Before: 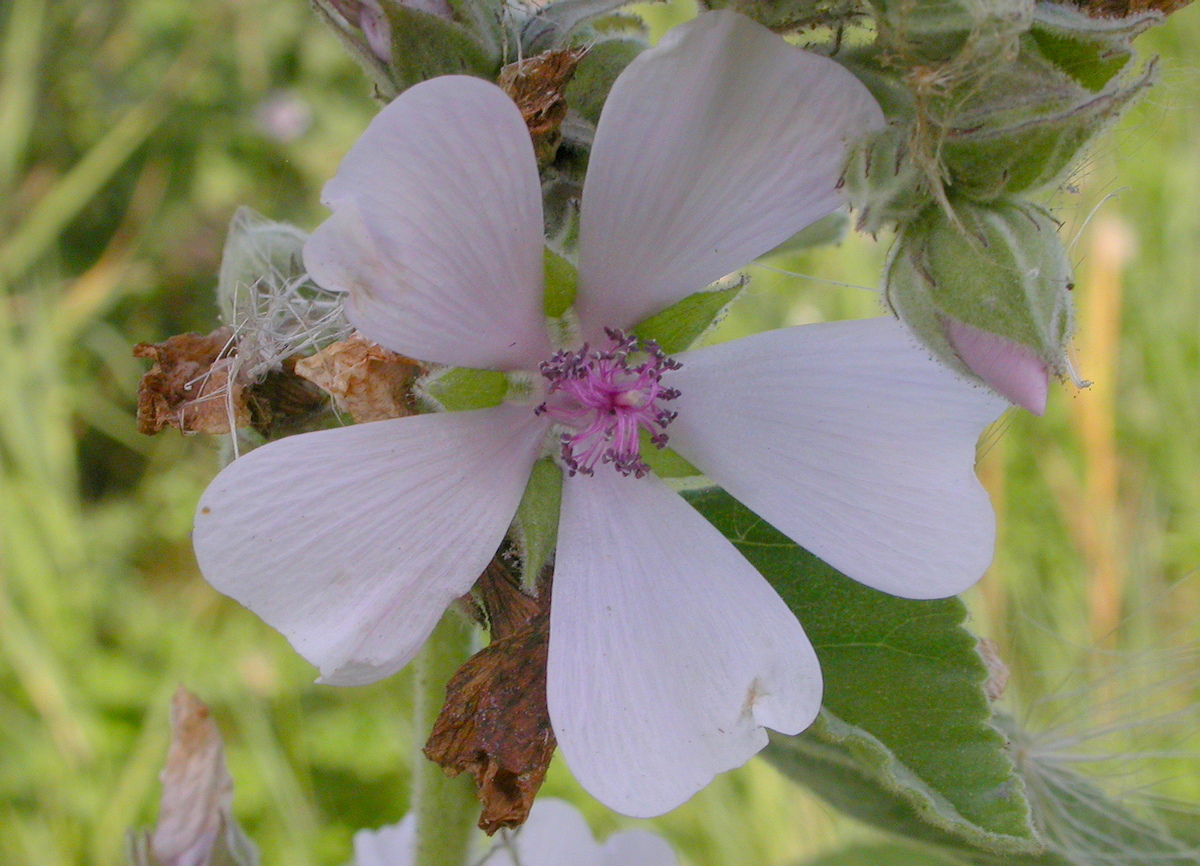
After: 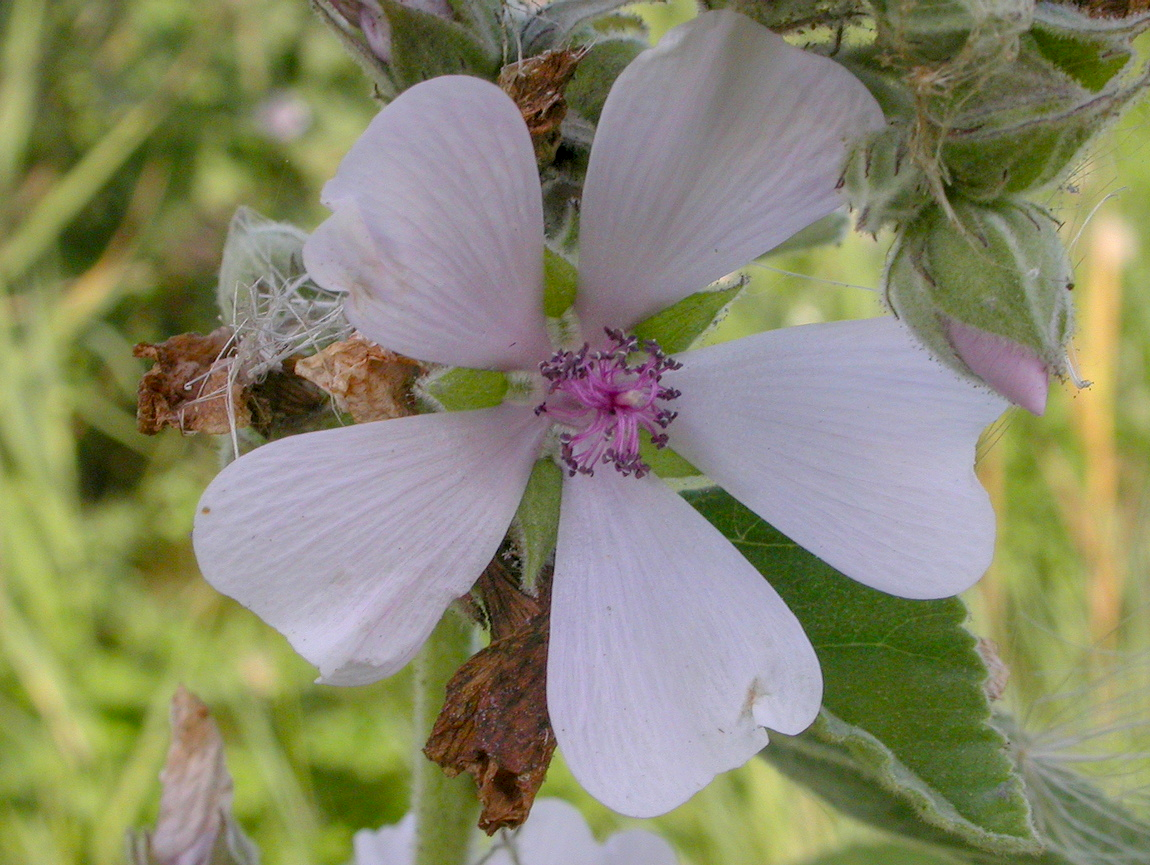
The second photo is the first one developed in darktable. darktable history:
local contrast: on, module defaults
crop: right 4.126%, bottom 0.031%
